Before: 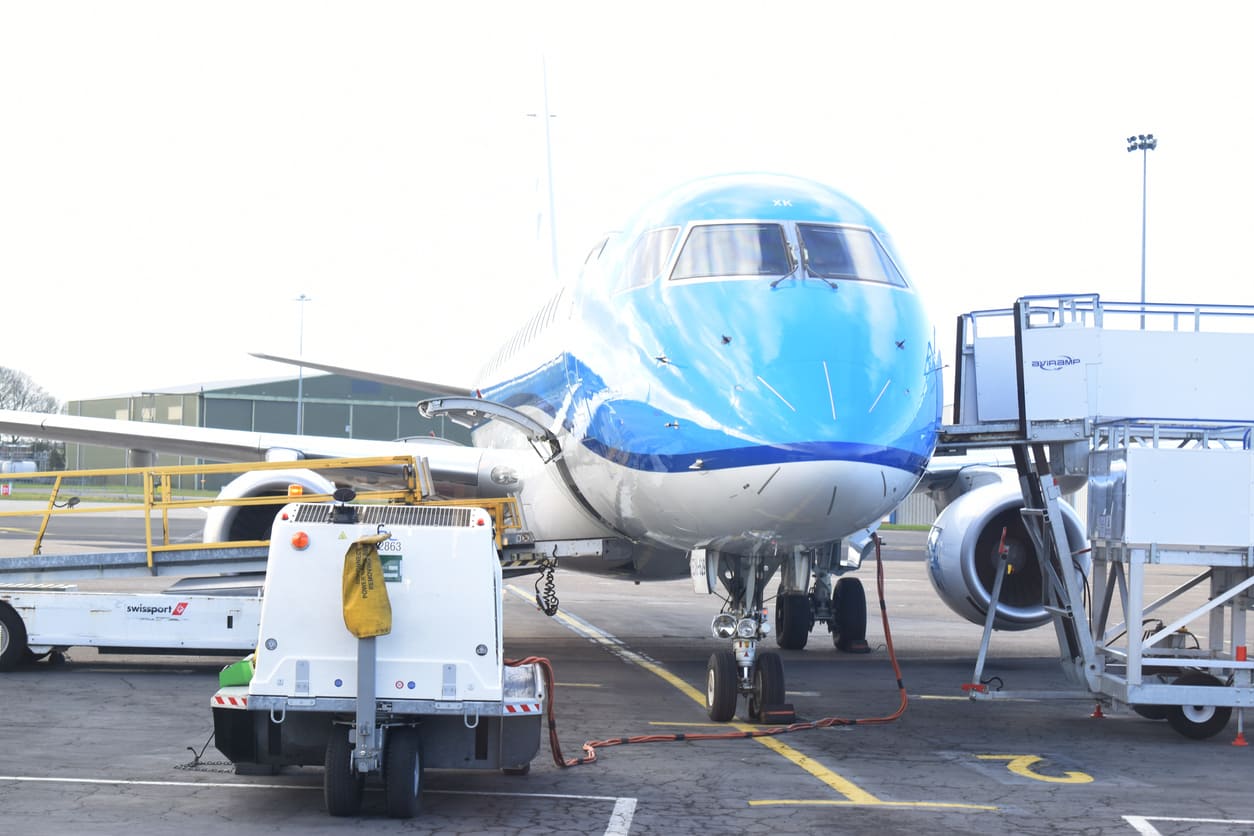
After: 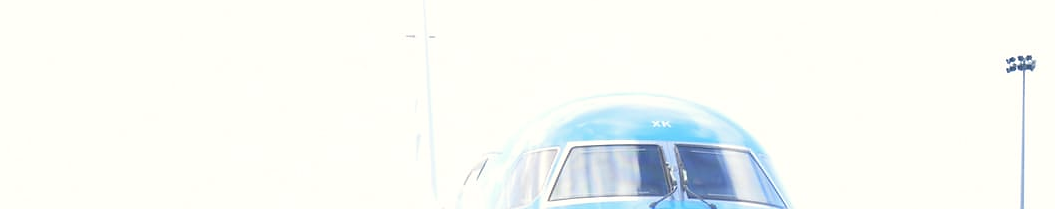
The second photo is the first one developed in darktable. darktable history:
crop and rotate: left 9.705%, top 9.638%, right 6.109%, bottom 65.263%
sharpen: radius 1.036, threshold 1.113
color correction: highlights a* 0.251, highlights b* 2.66, shadows a* -0.766, shadows b* -4.36
